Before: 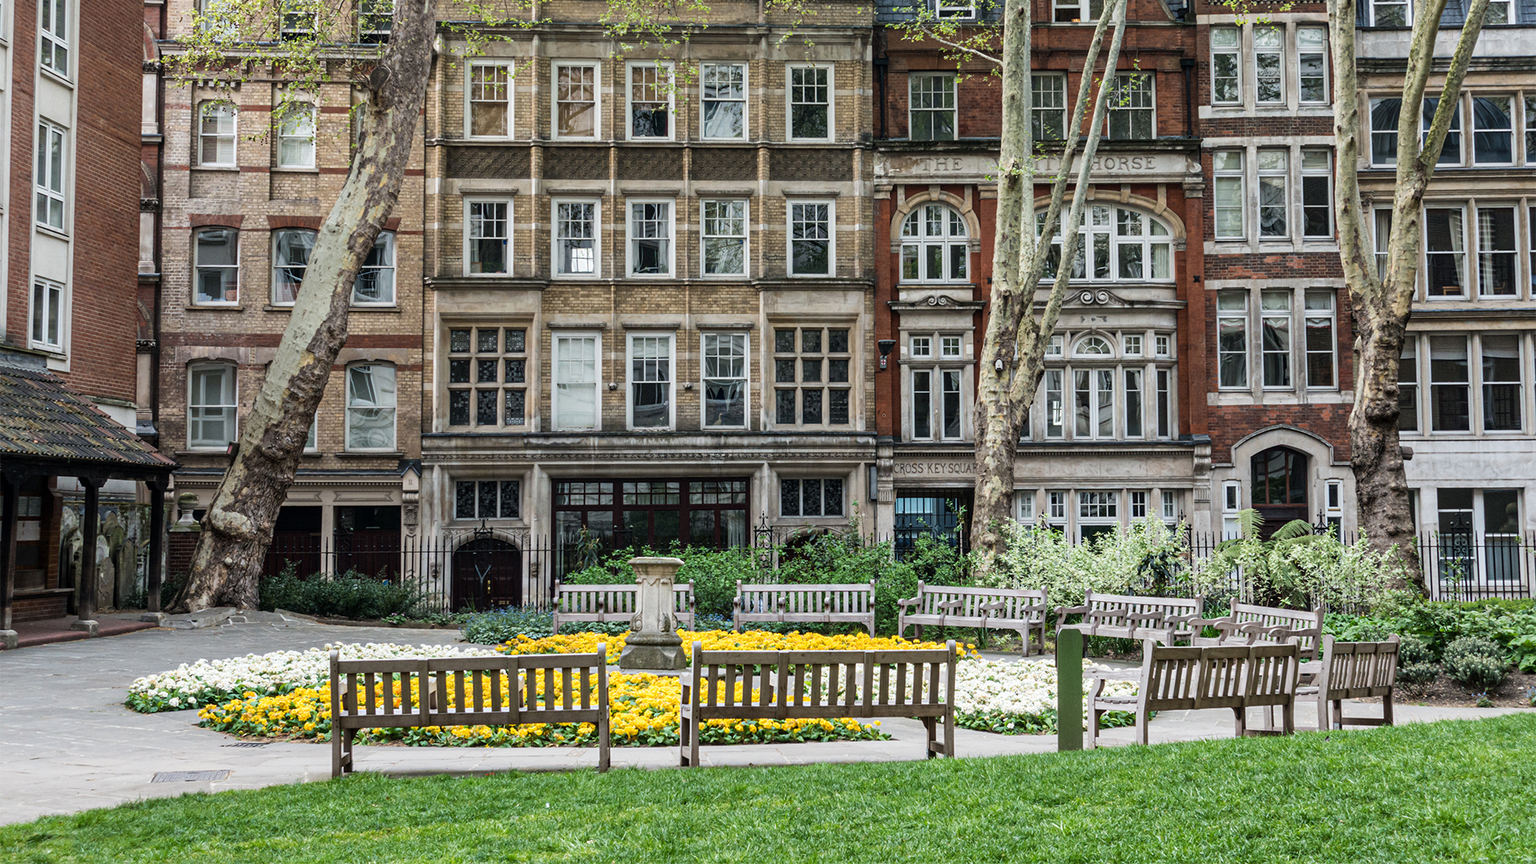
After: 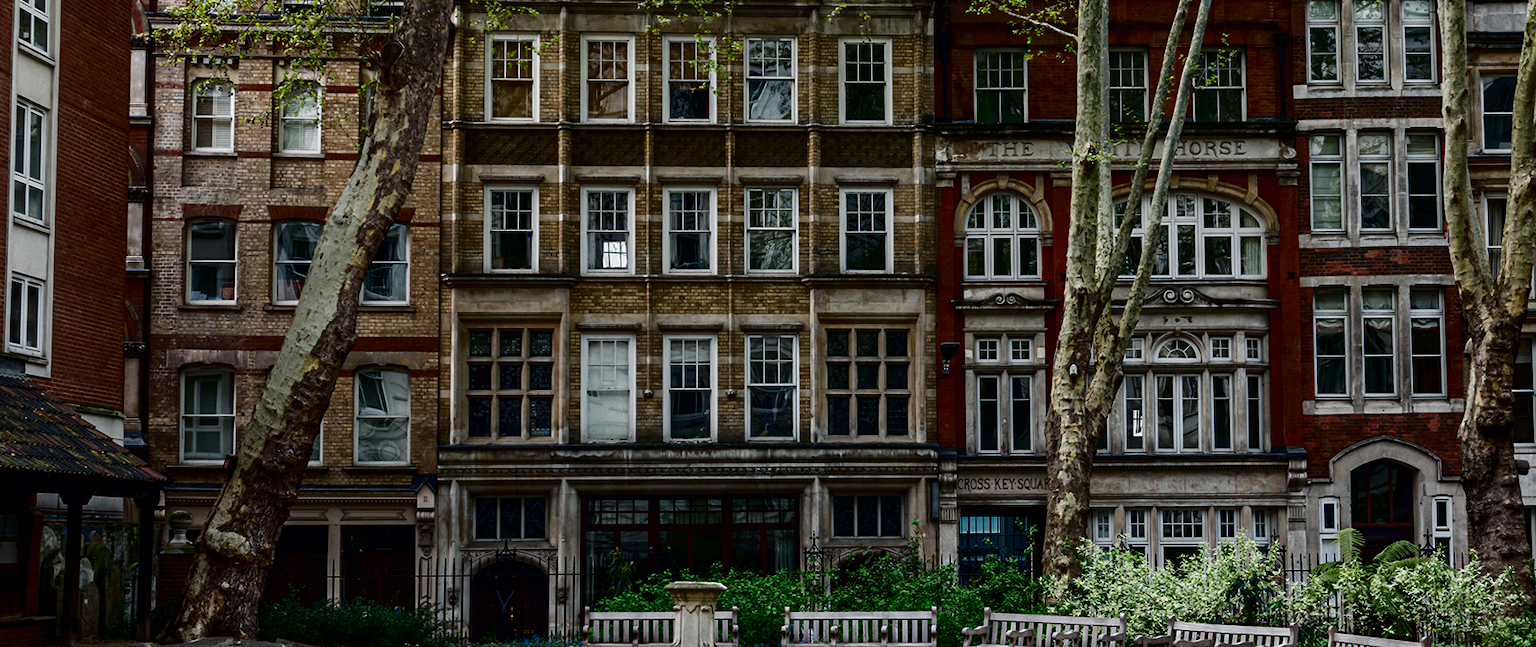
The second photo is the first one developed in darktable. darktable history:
contrast brightness saturation: contrast 0.09, brightness -0.59, saturation 0.17
crop: left 1.578%, top 3.408%, right 7.542%, bottom 28.487%
